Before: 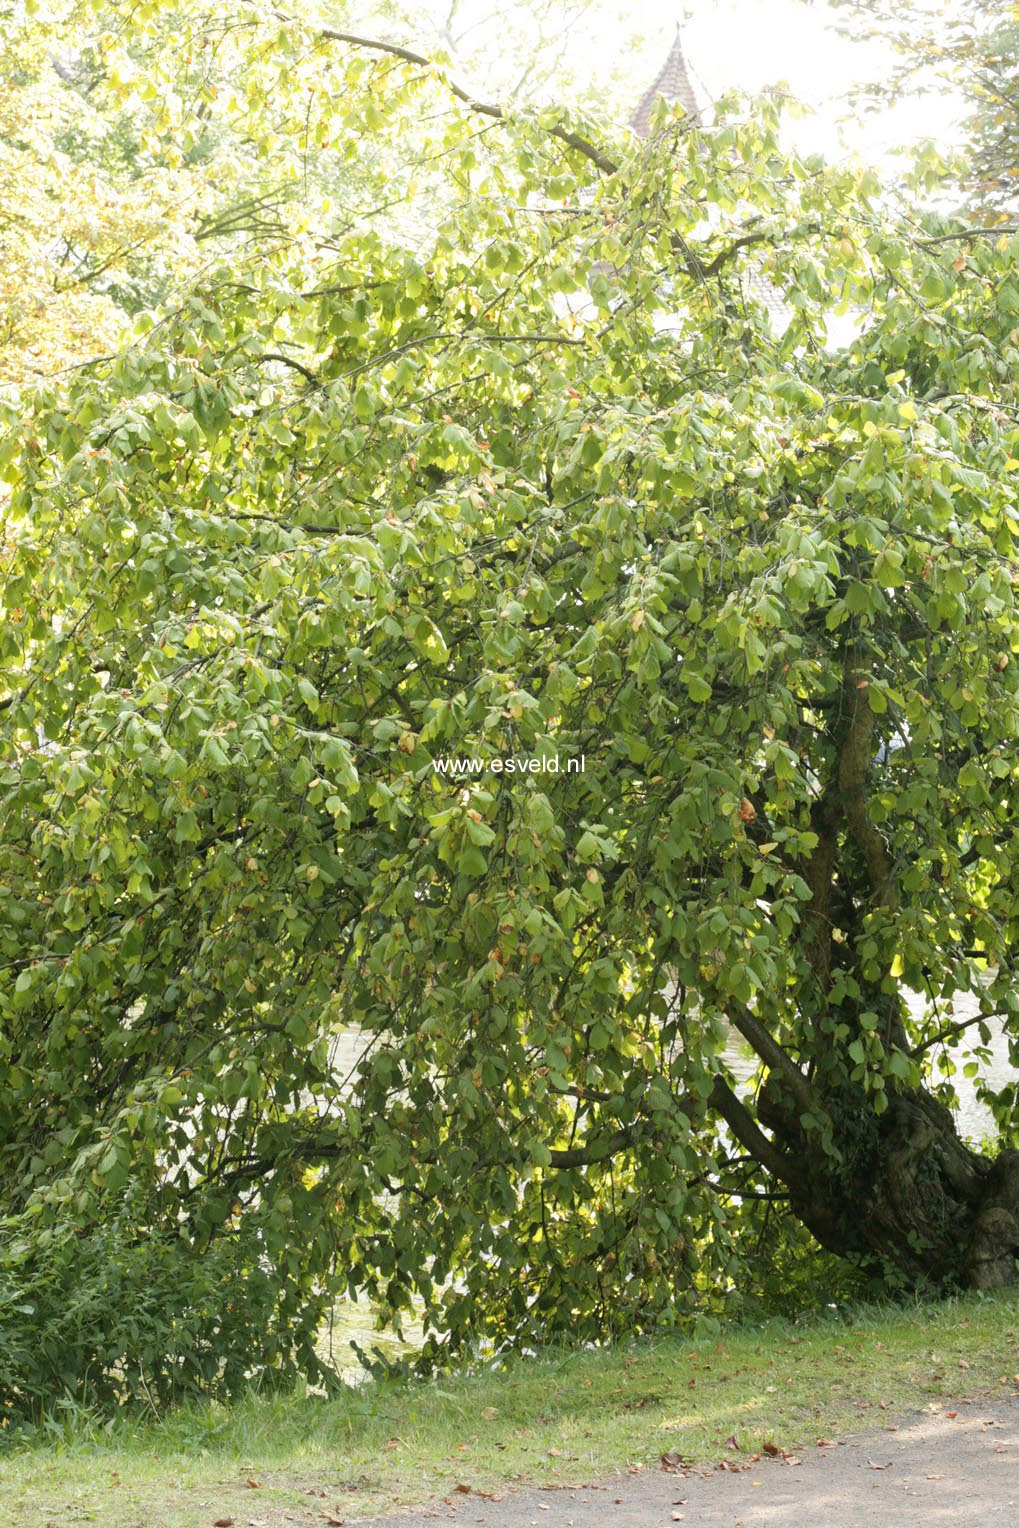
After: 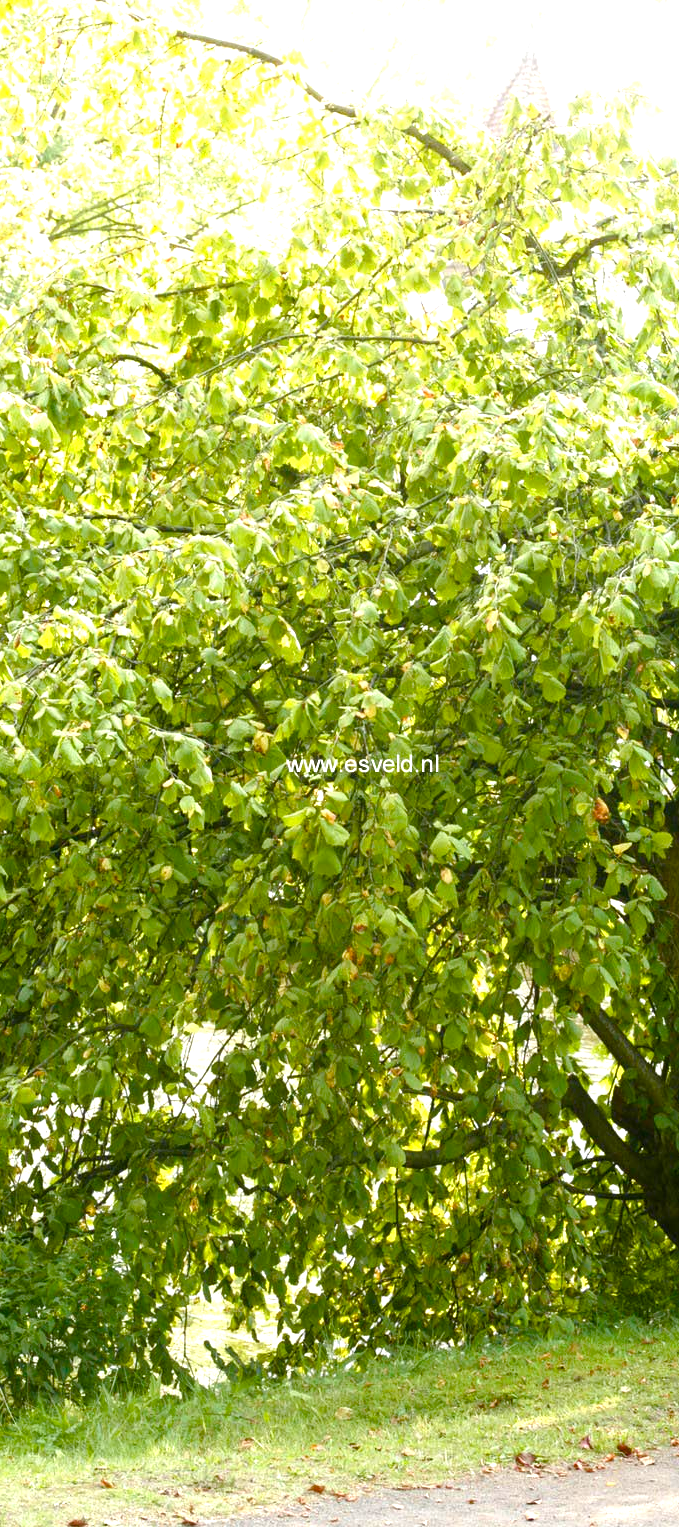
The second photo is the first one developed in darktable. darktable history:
crop and rotate: left 14.385%, right 18.948%
color balance rgb: linear chroma grading › shadows -2.2%, linear chroma grading › highlights -15%, linear chroma grading › global chroma -10%, linear chroma grading › mid-tones -10%, perceptual saturation grading › global saturation 45%, perceptual saturation grading › highlights -50%, perceptual saturation grading › shadows 30%, perceptual brilliance grading › global brilliance 18%, global vibrance 45%
tone equalizer: on, module defaults
